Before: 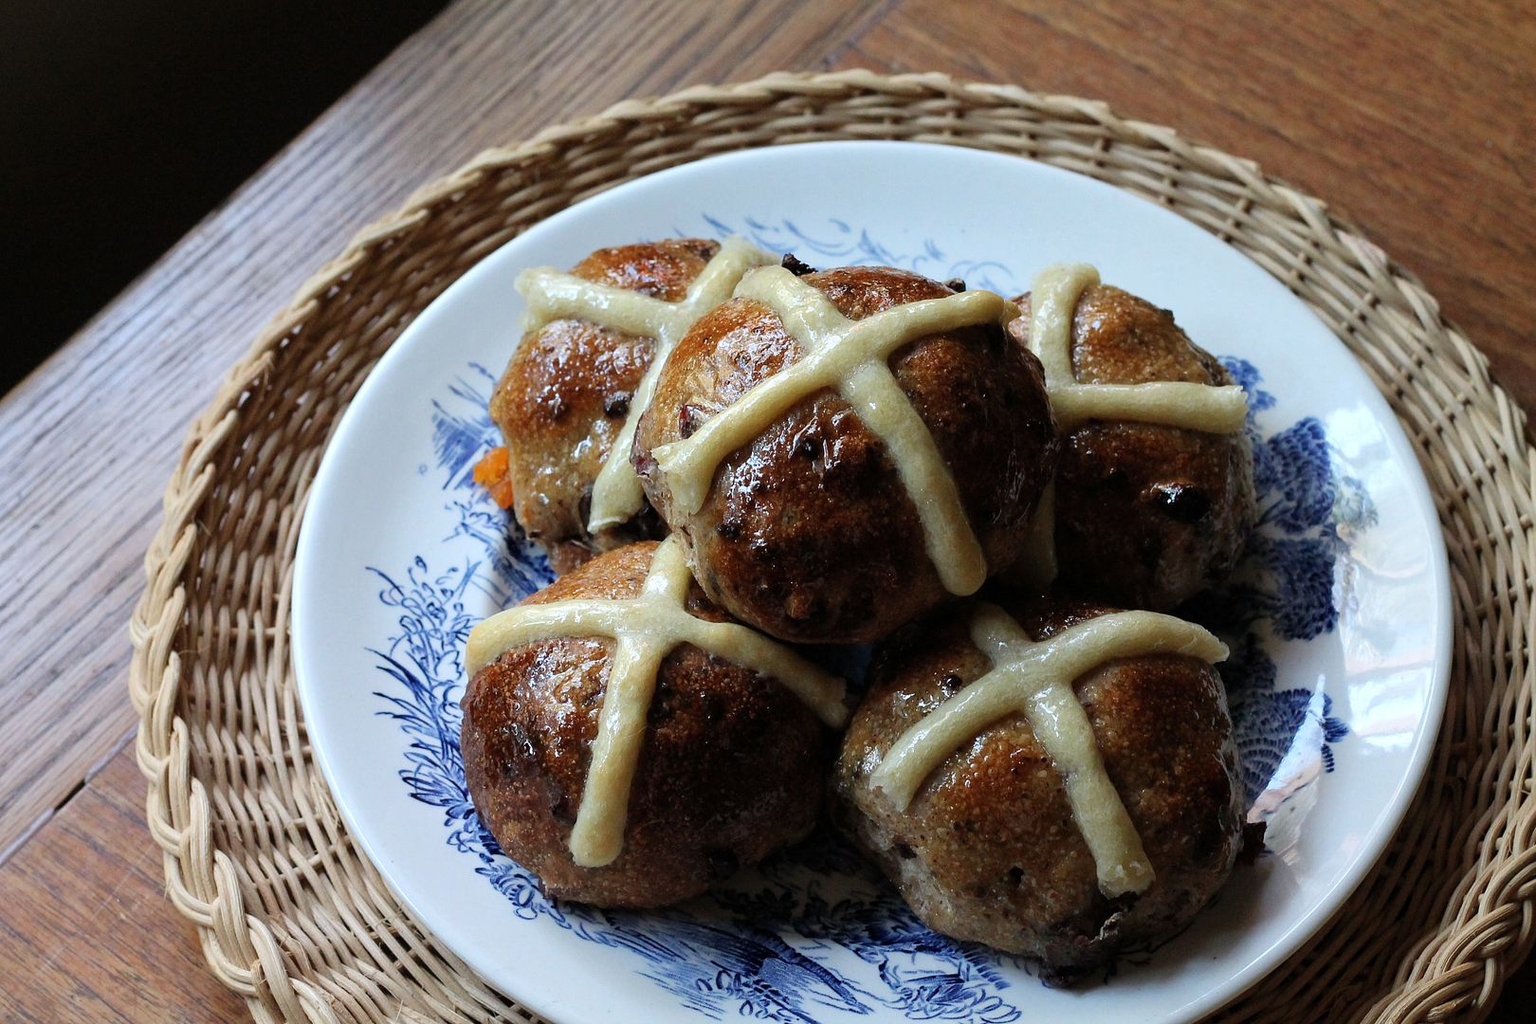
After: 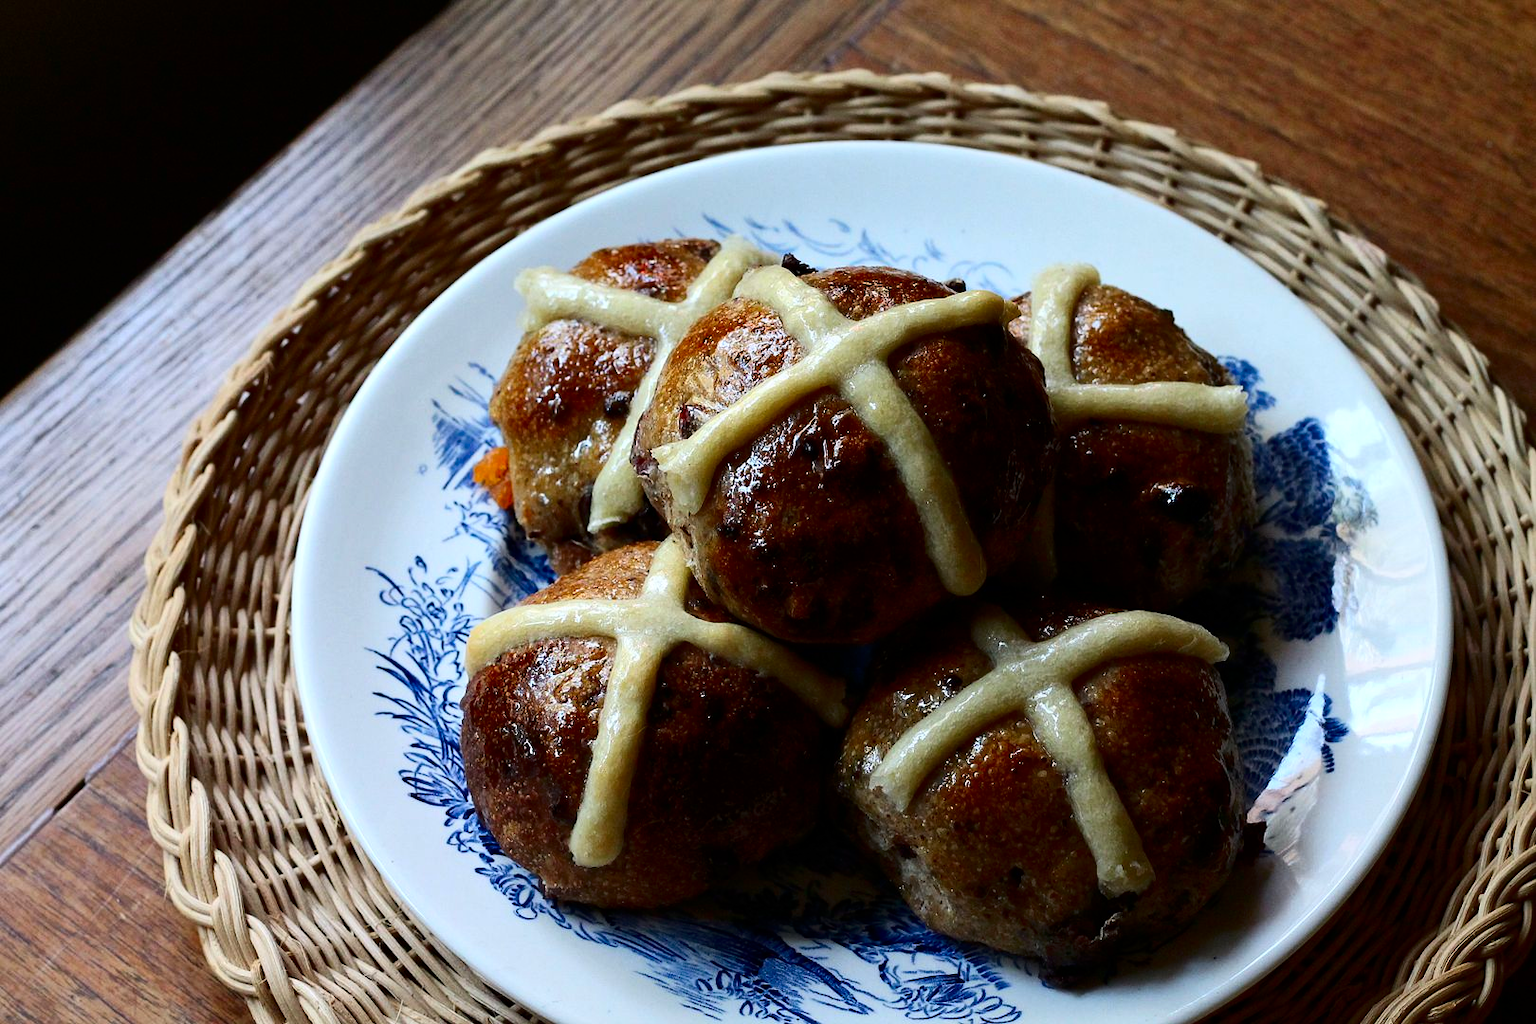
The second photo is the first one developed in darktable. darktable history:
contrast brightness saturation: contrast 0.208, brightness -0.11, saturation 0.209
